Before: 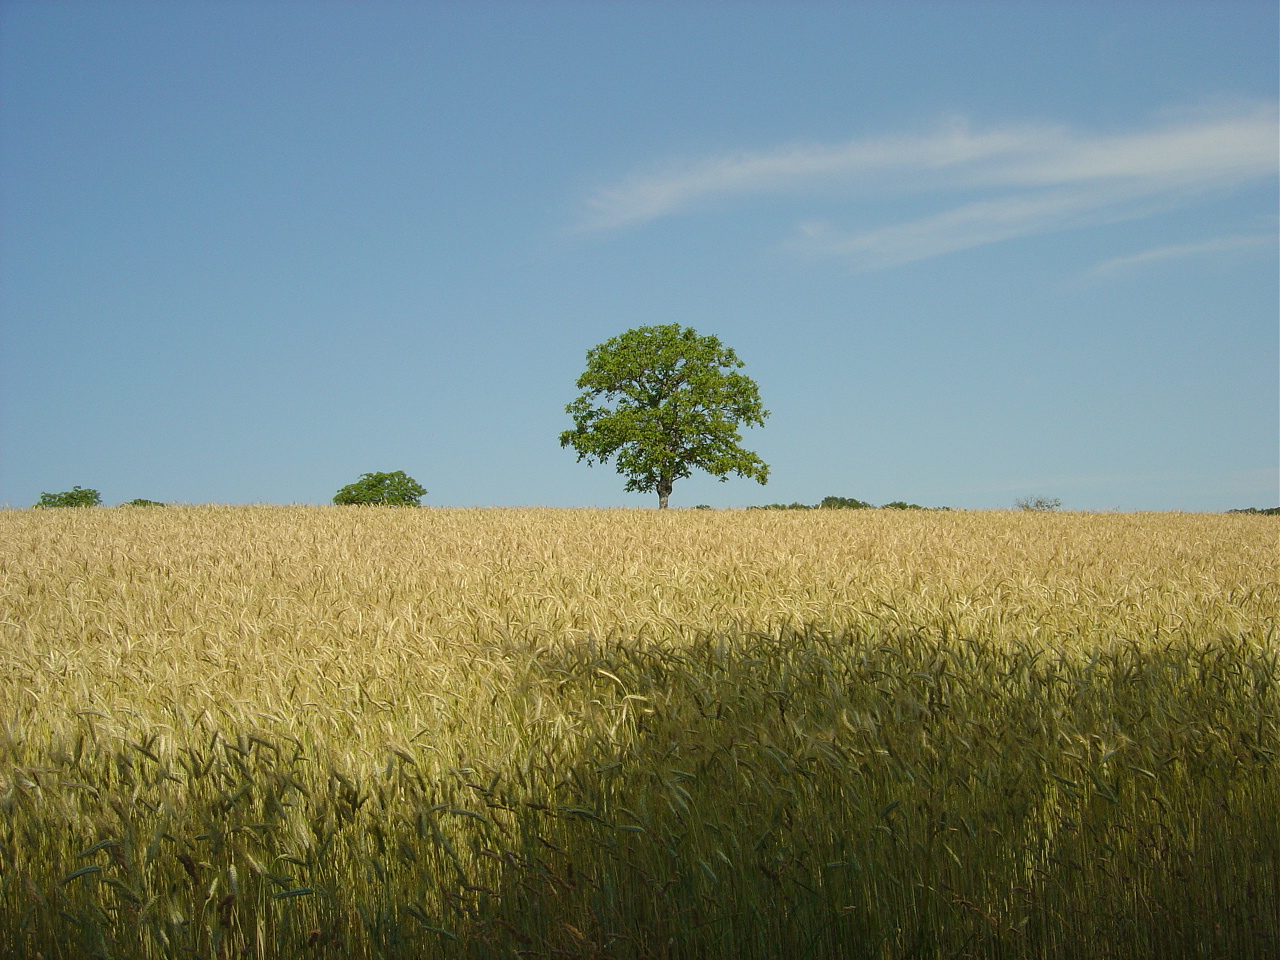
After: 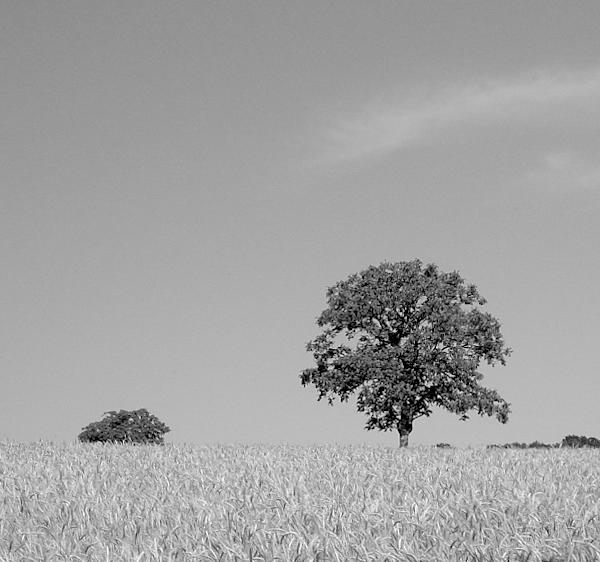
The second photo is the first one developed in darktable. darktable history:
color calibration: illuminant as shot in camera, x 0.358, y 0.373, temperature 4628.91 K
rotate and perspective: rotation 0.074°, lens shift (vertical) 0.096, lens shift (horizontal) -0.041, crop left 0.043, crop right 0.952, crop top 0.024, crop bottom 0.979
monochrome: a 2.21, b -1.33, size 2.2
rgb levels: levels [[0.034, 0.472, 0.904], [0, 0.5, 1], [0, 0.5, 1]]
crop: left 17.835%, top 7.675%, right 32.881%, bottom 32.213%
shadows and highlights: shadows -10, white point adjustment 1.5, highlights 10
